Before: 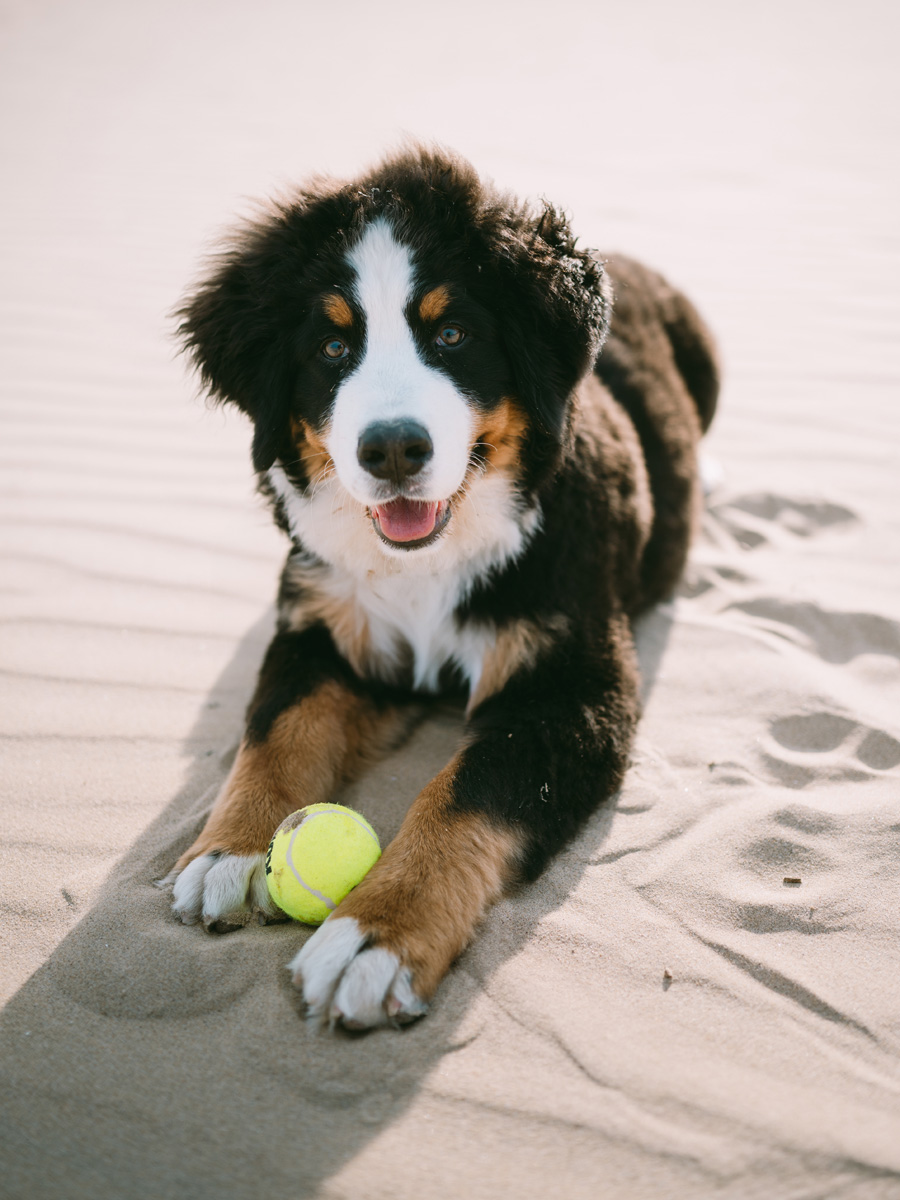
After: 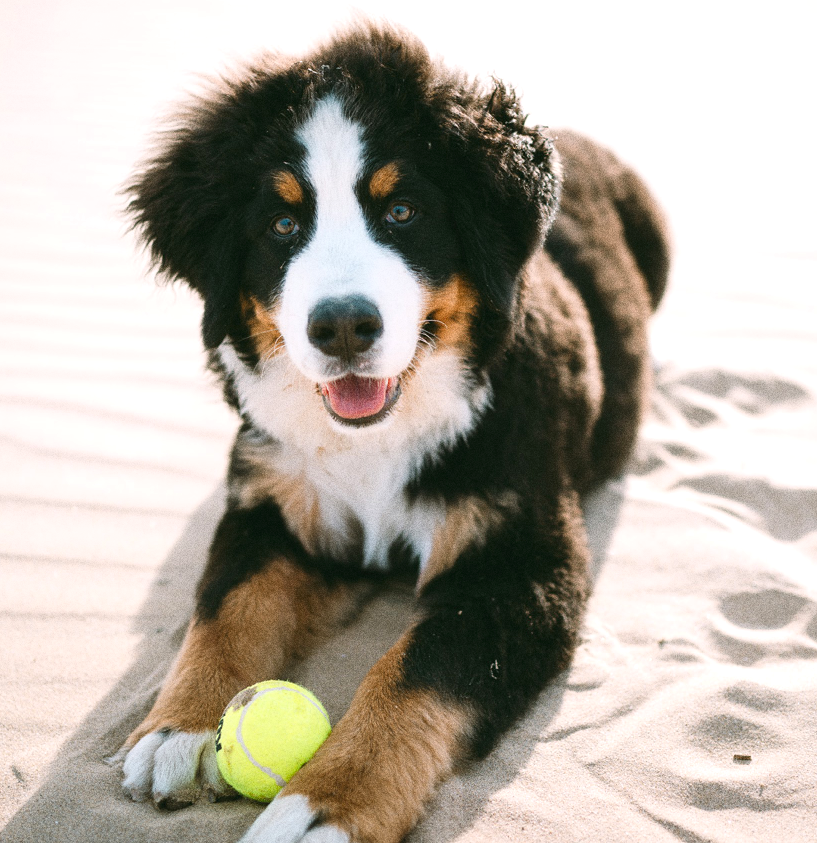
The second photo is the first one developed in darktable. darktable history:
exposure: exposure 0.376 EV, compensate highlight preservation false
grain: coarseness 0.09 ISO, strength 40%
crop: left 5.596%, top 10.314%, right 3.534%, bottom 19.395%
